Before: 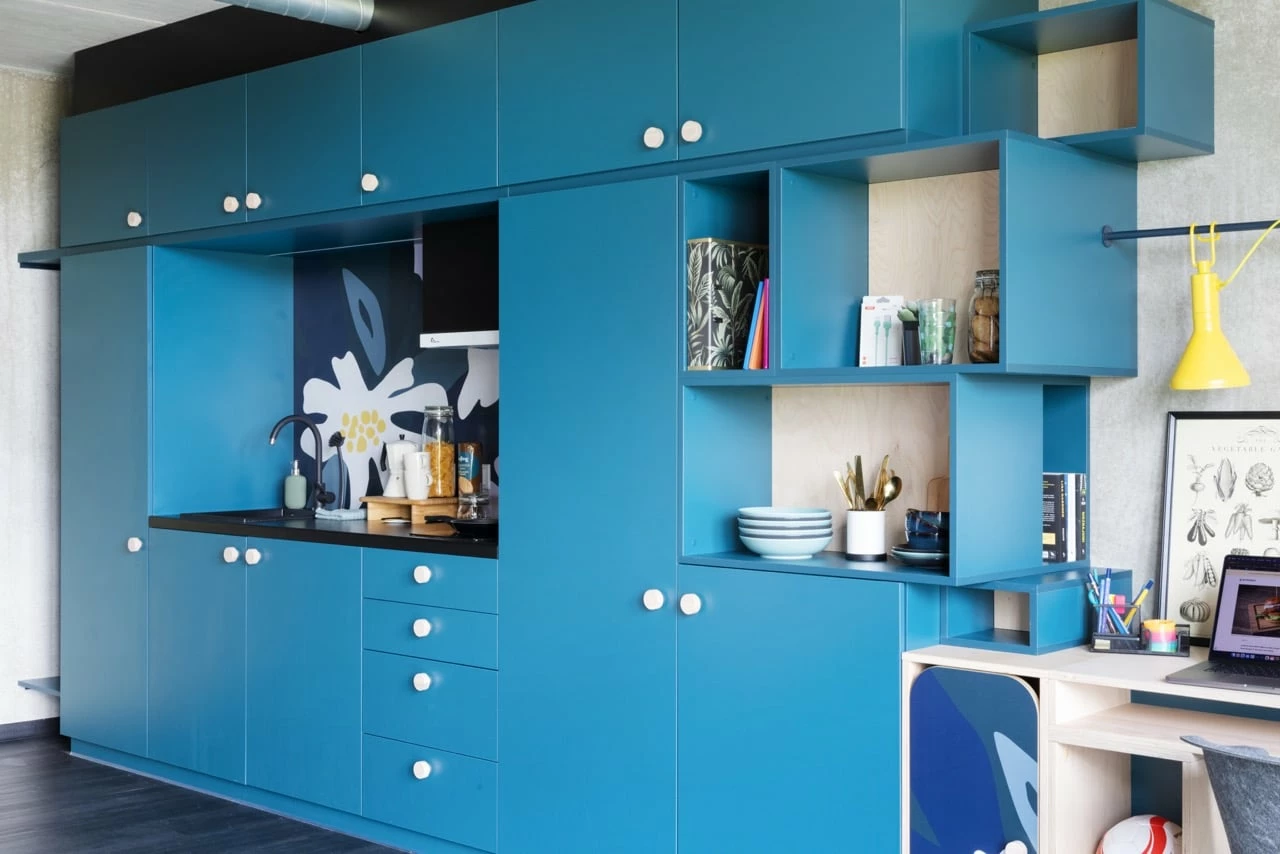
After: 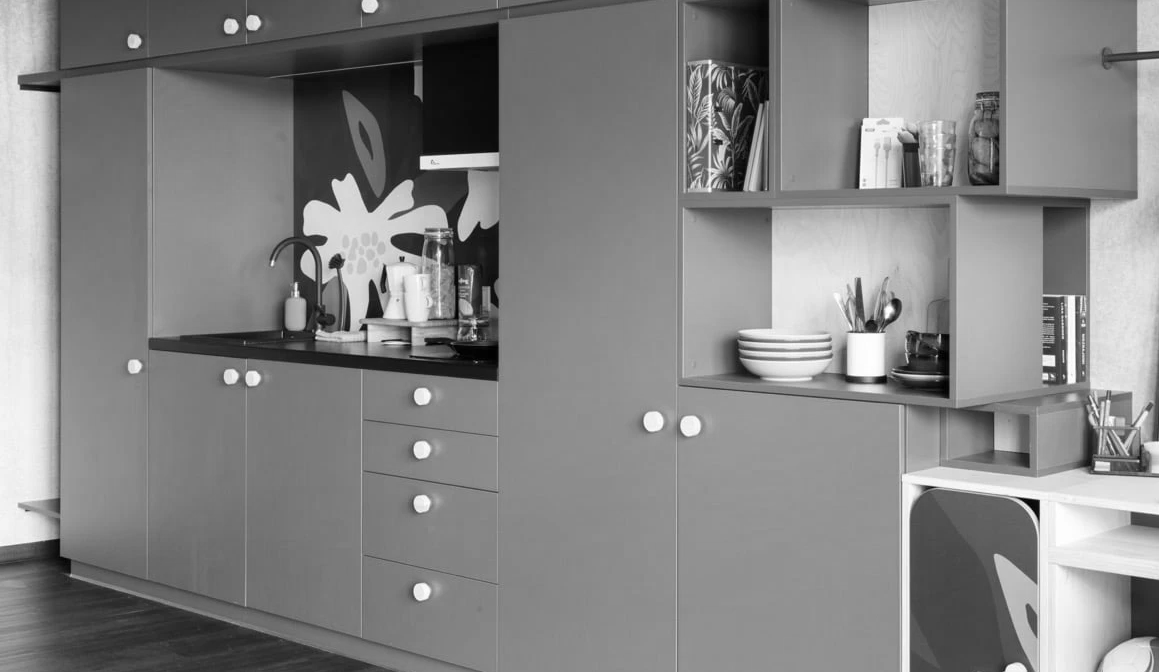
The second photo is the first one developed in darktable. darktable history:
crop: top 20.916%, right 9.437%, bottom 0.316%
monochrome: on, module defaults
